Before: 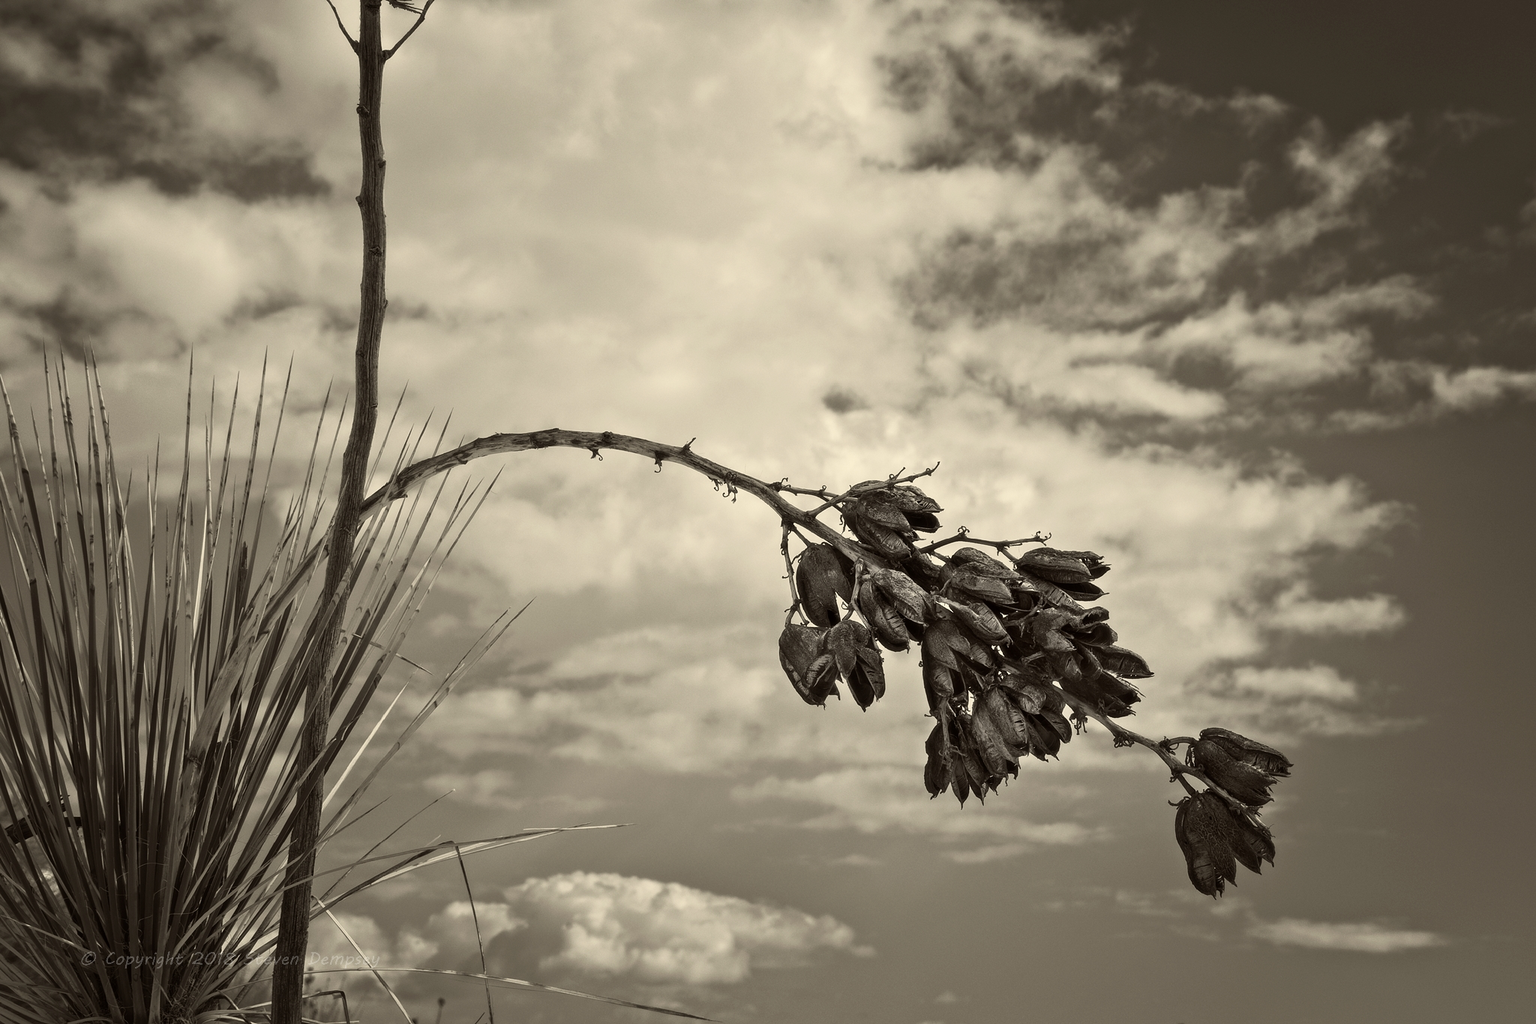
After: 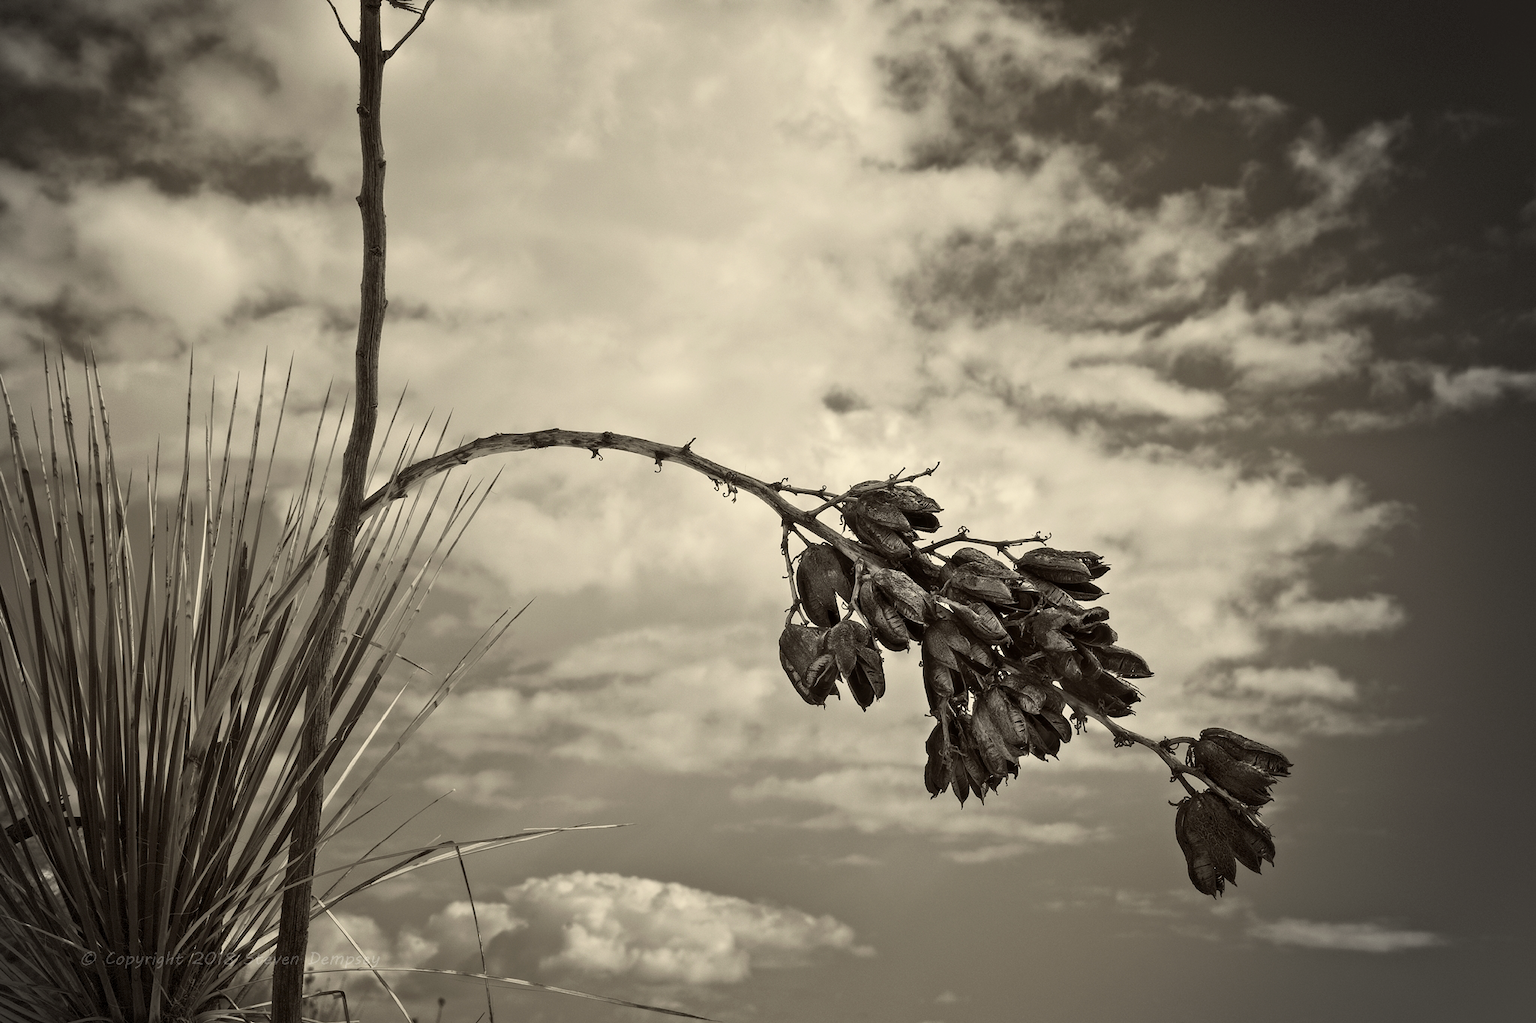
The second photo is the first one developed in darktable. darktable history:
vignetting: fall-off start 71.84%, center (-0.123, -0.003), dithering 8-bit output
